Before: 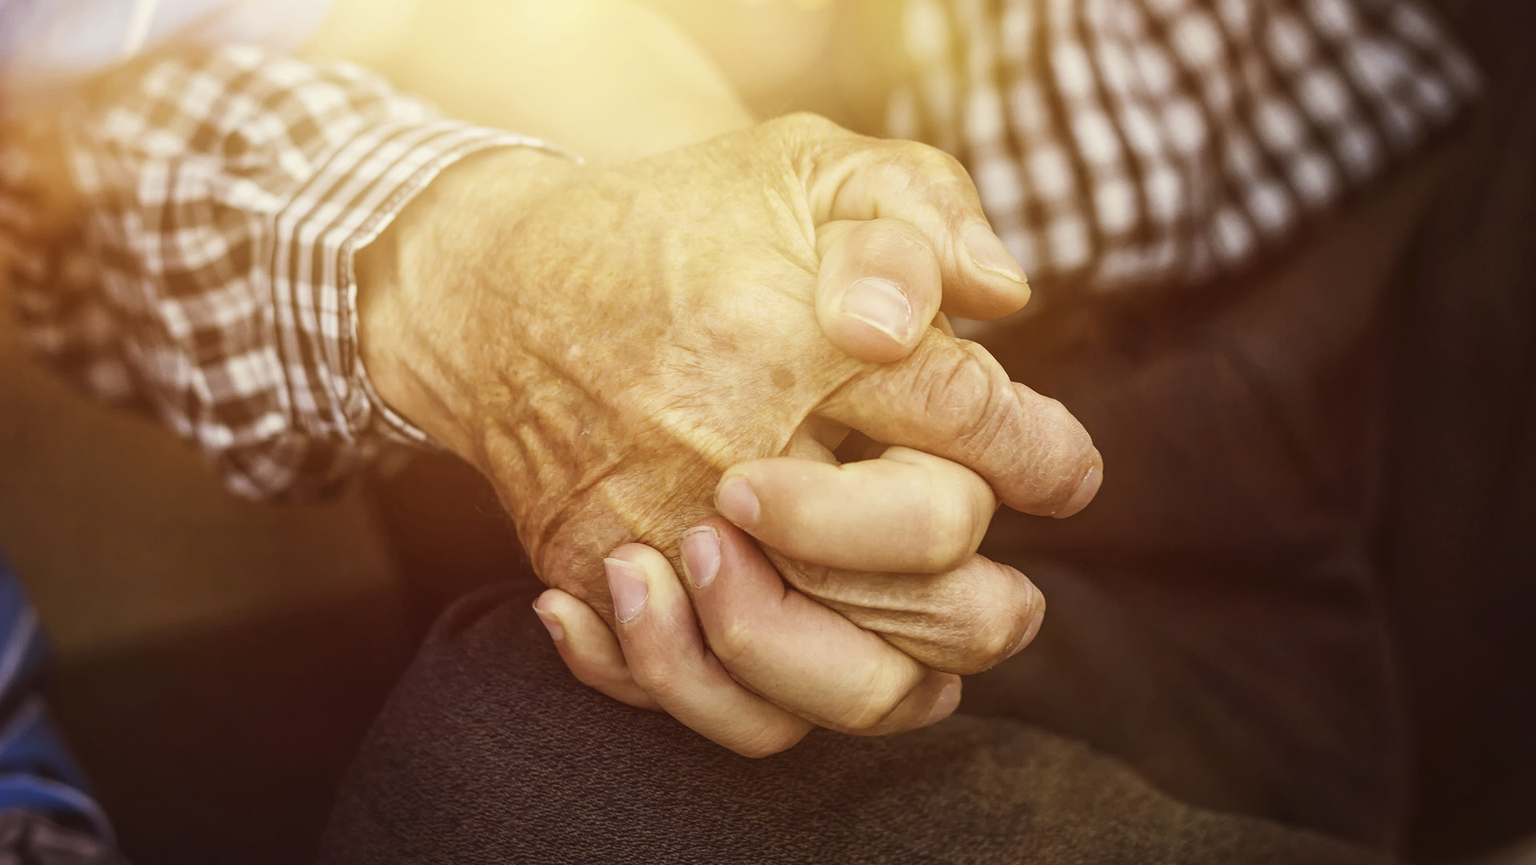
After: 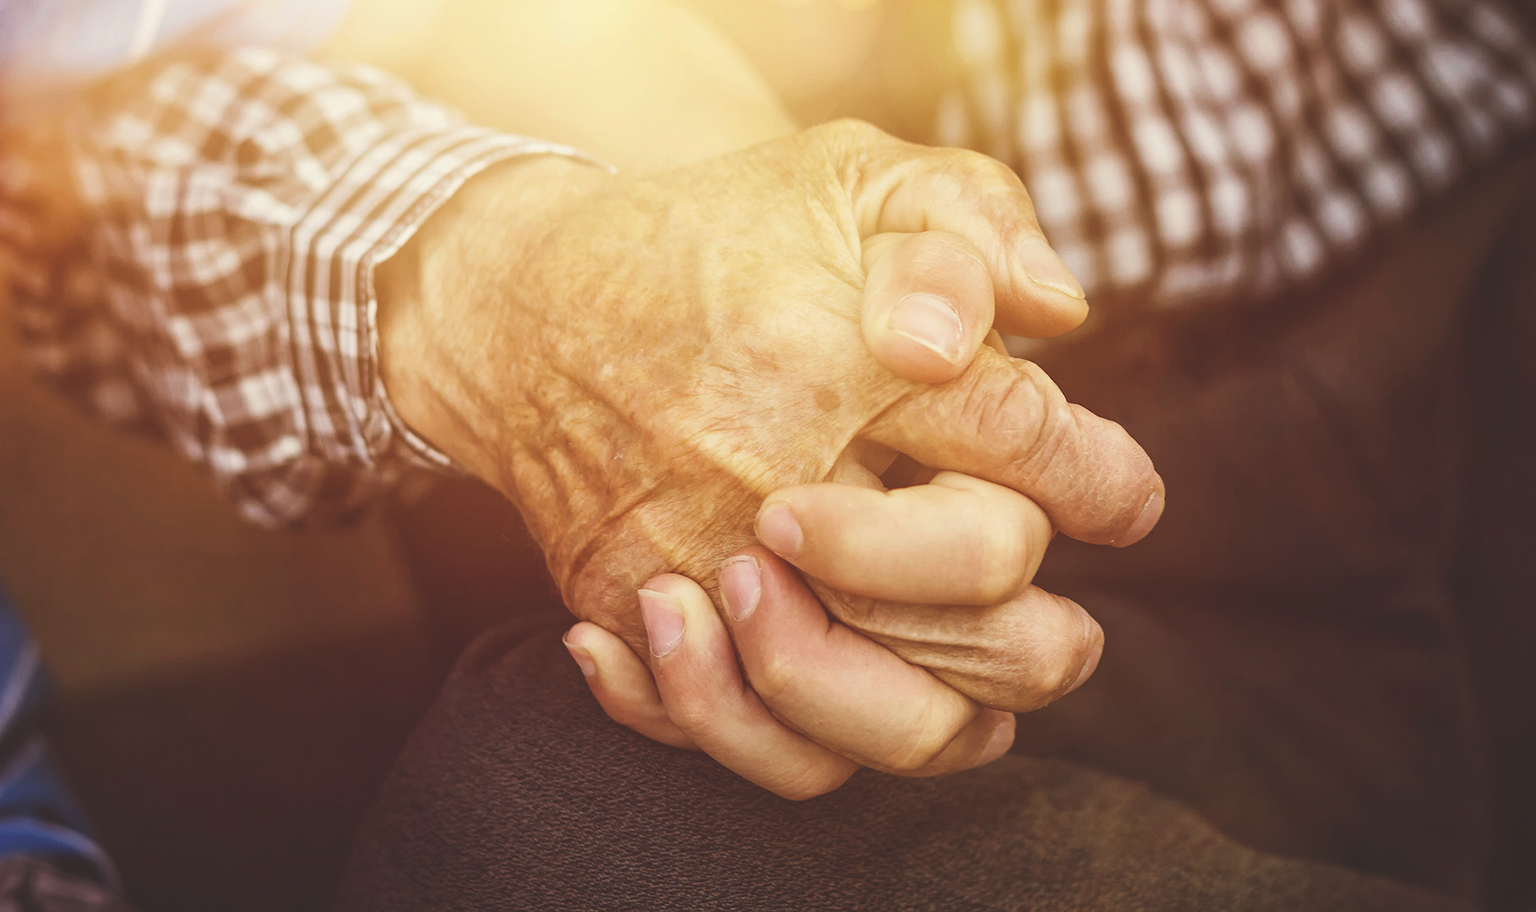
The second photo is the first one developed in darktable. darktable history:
exposure: black level correction -0.021, exposure -0.034 EV, compensate highlight preservation false
crop and rotate: left 0%, right 5.295%
